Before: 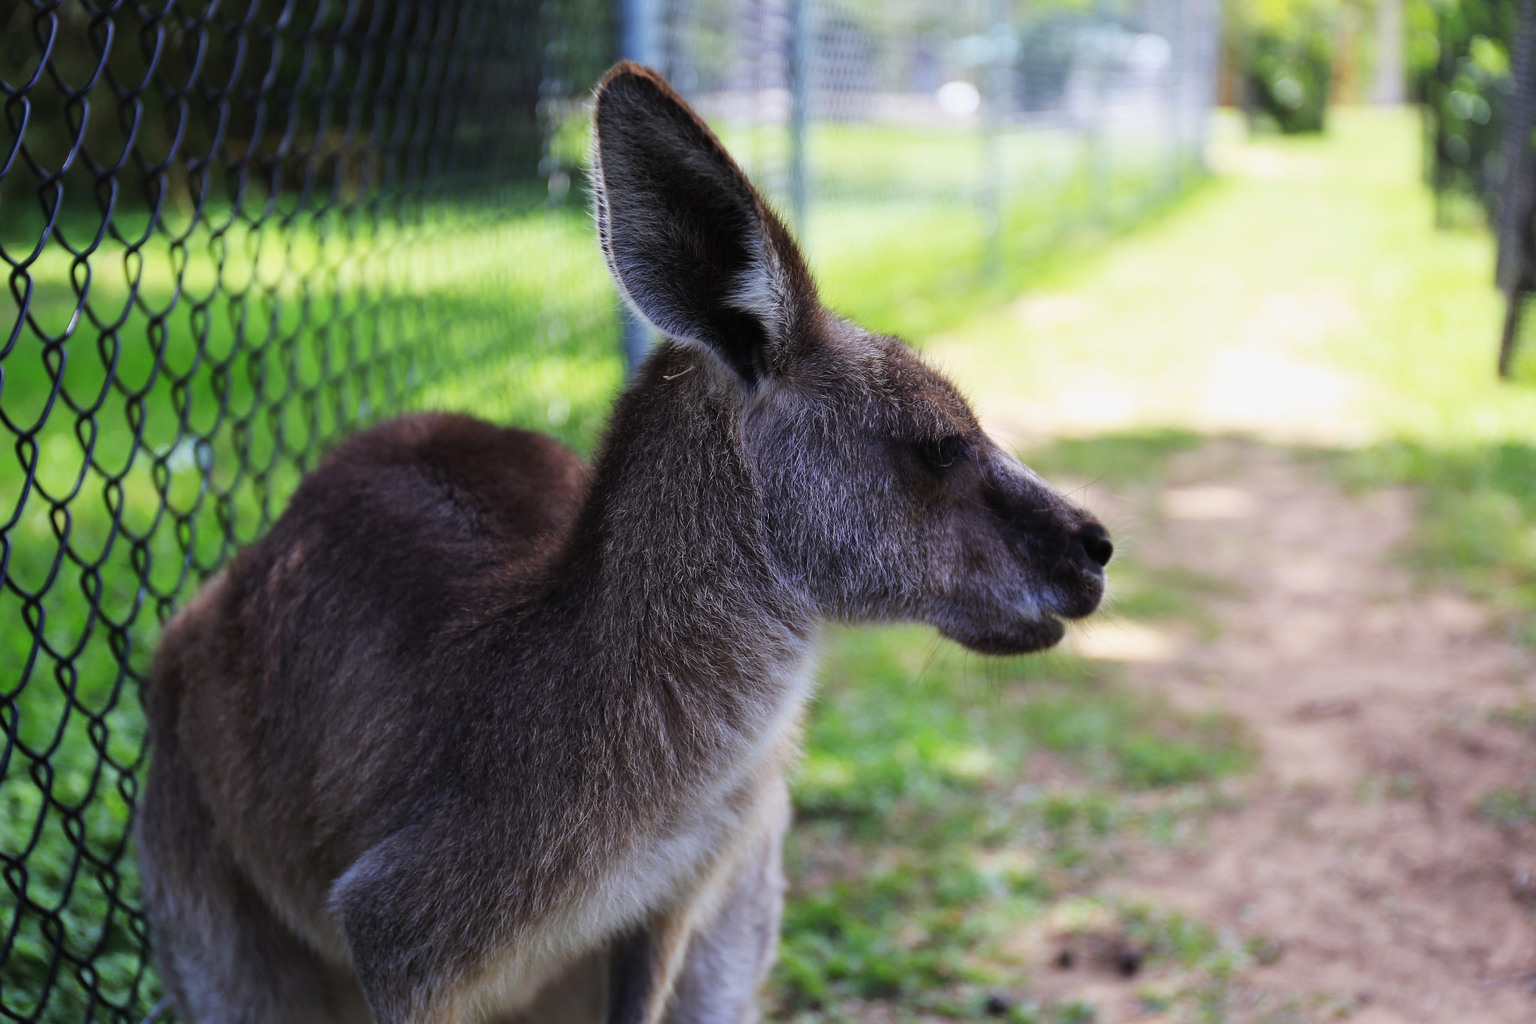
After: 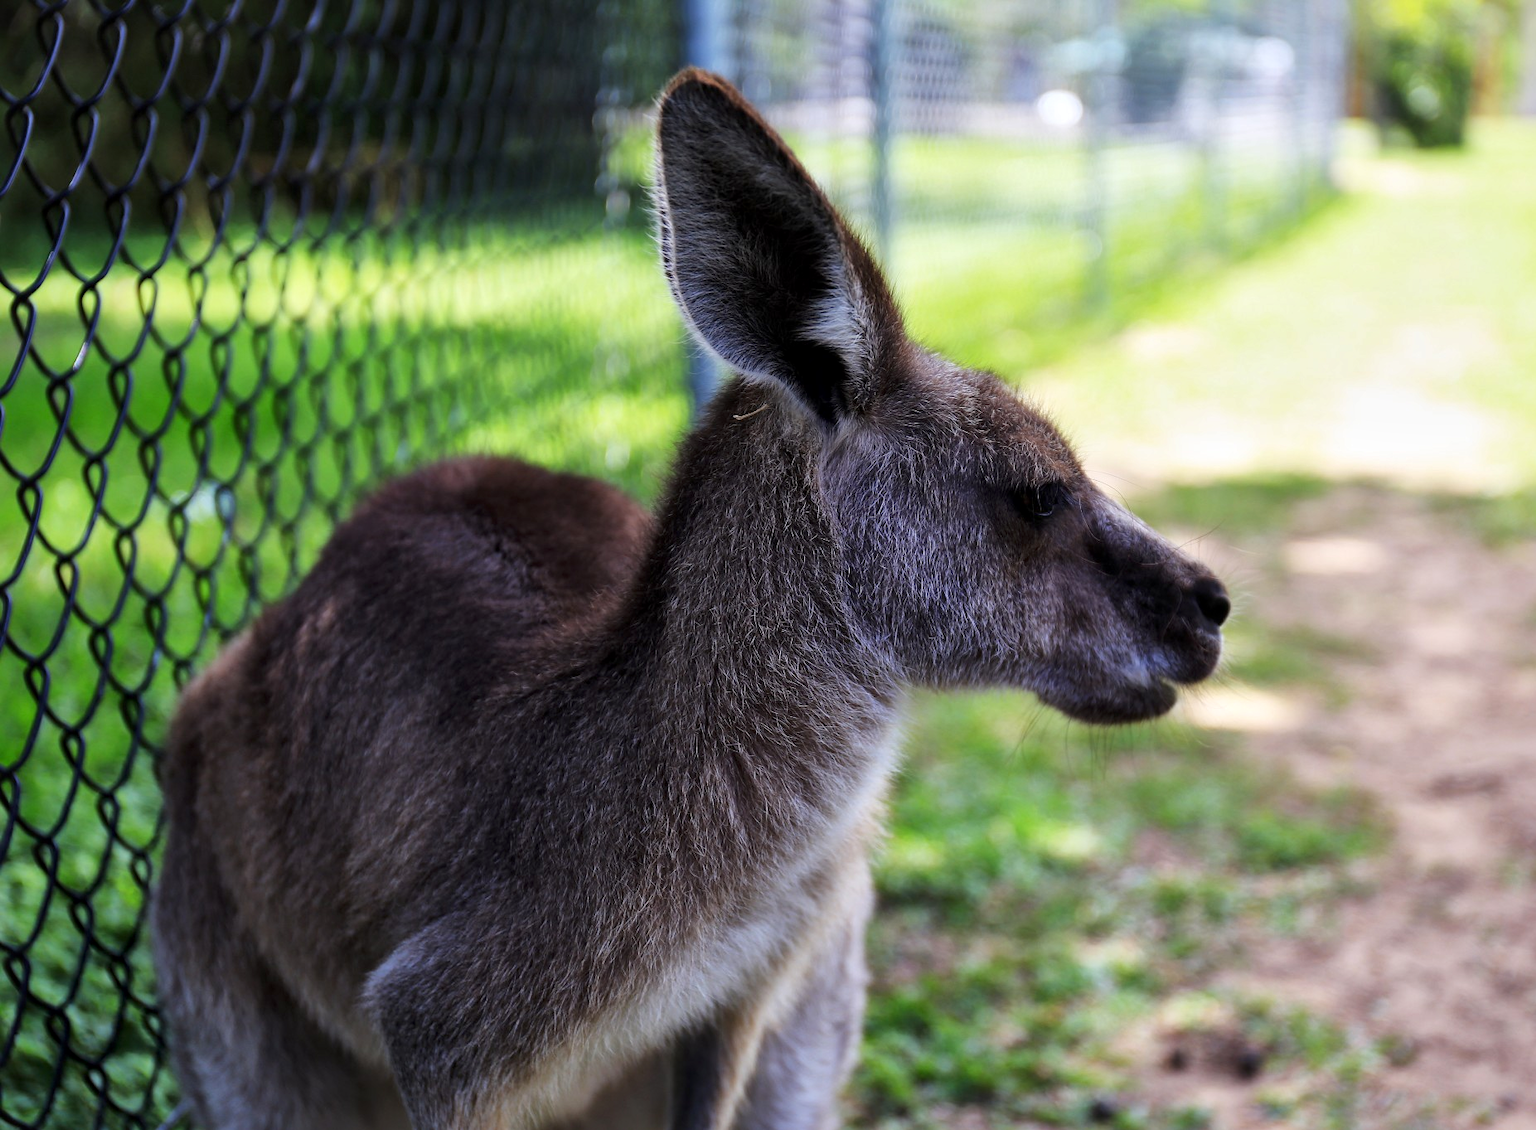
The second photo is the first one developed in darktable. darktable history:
contrast brightness saturation: contrast 0.04, saturation 0.07
crop: right 9.509%, bottom 0.031%
rotate and perspective: automatic cropping off
local contrast: mode bilateral grid, contrast 20, coarseness 50, detail 141%, midtone range 0.2
